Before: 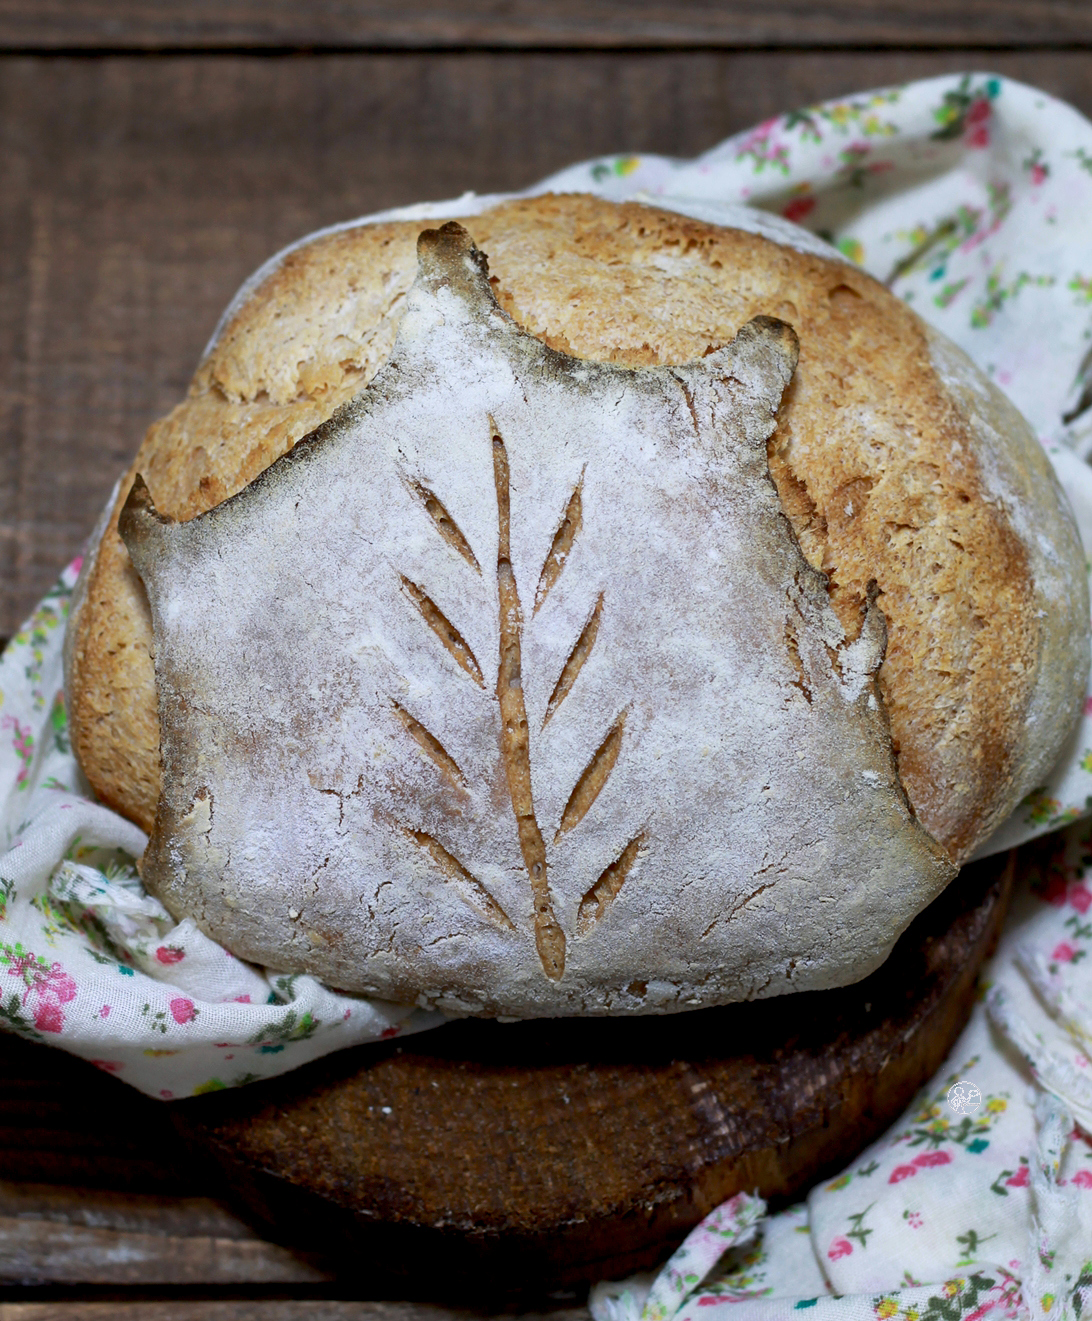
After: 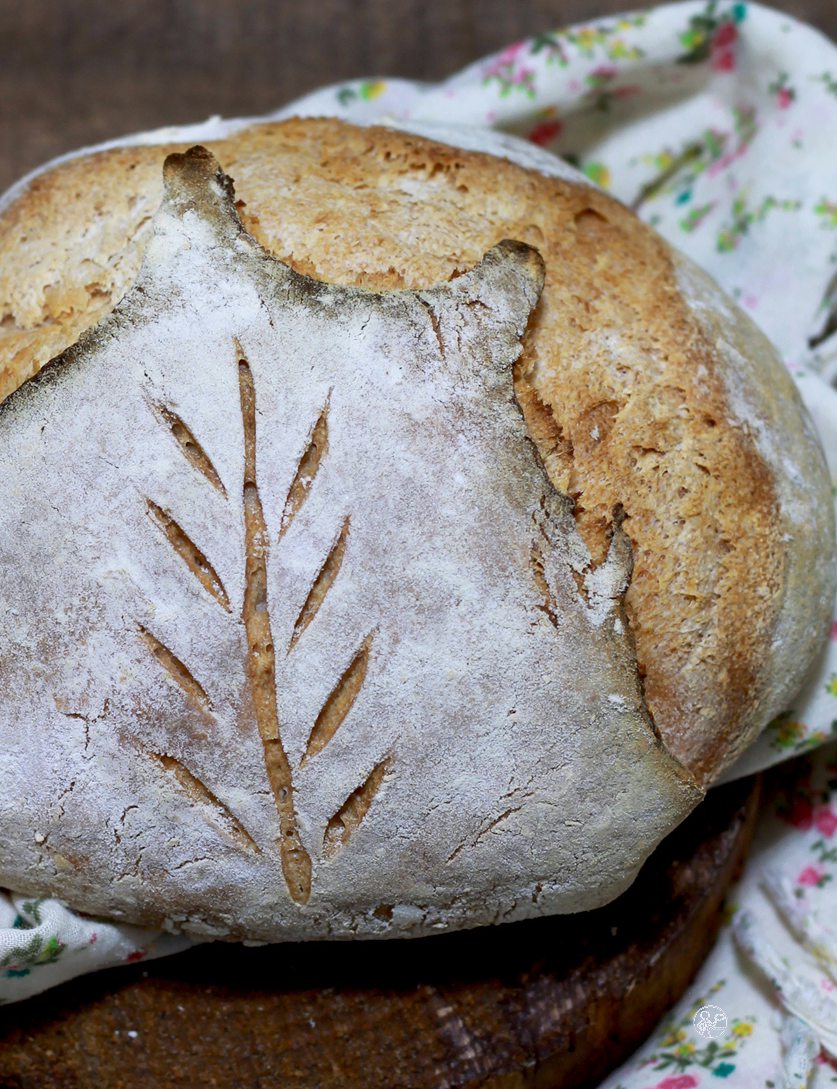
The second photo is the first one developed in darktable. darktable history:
crop: left 23.264%, top 5.825%, bottom 11.681%
